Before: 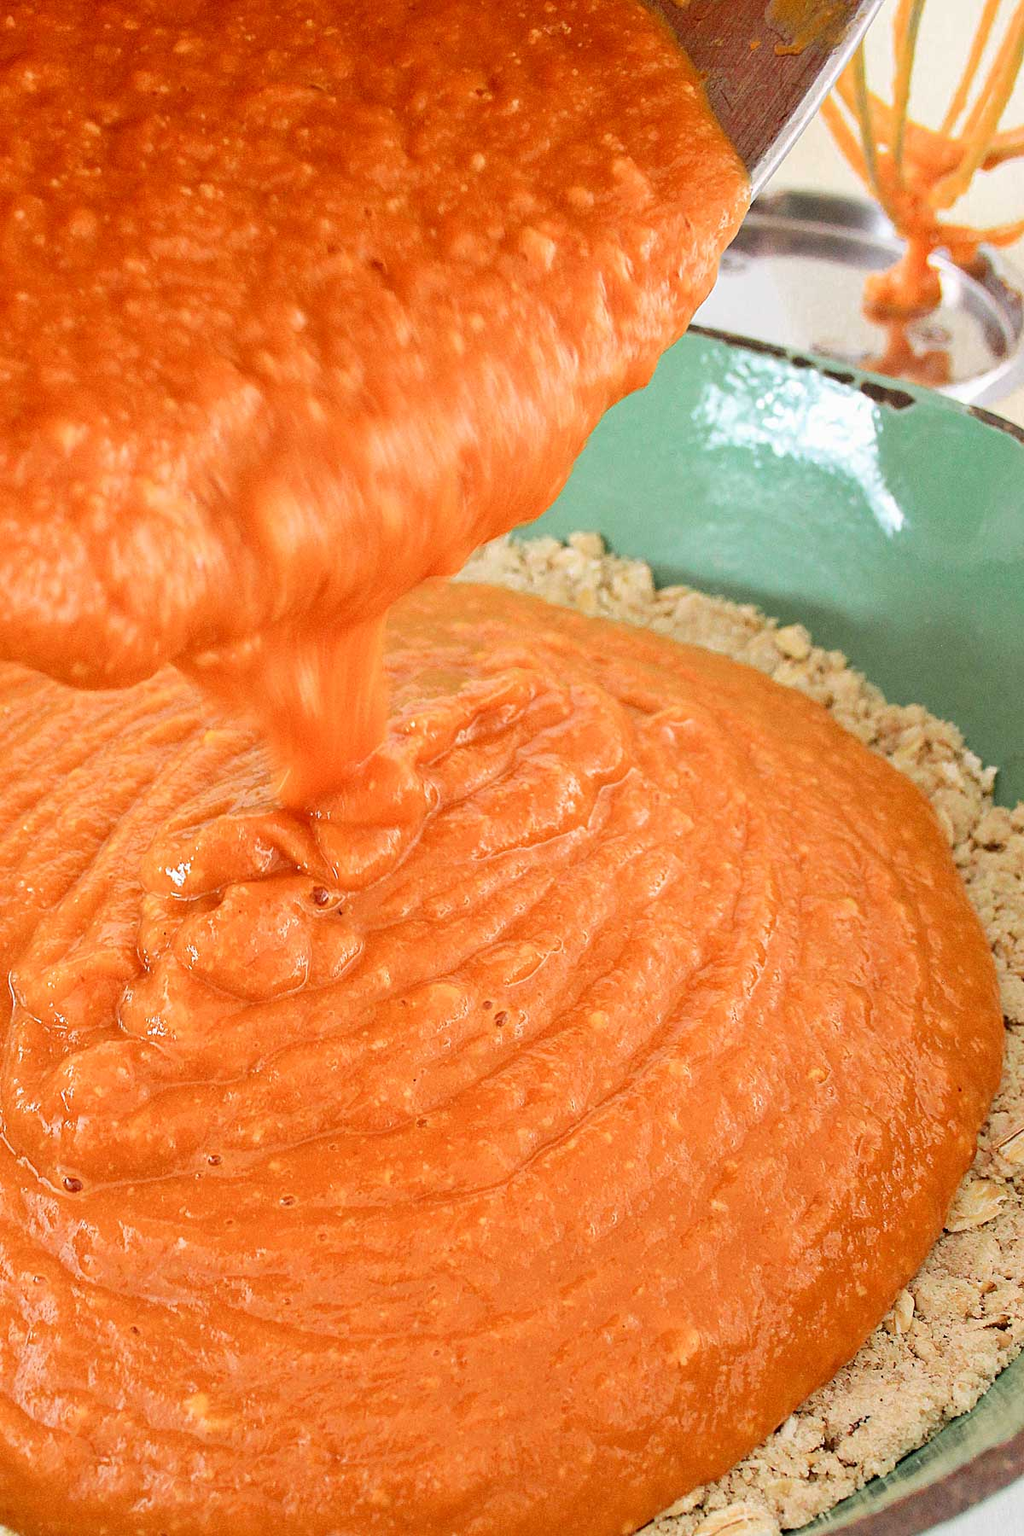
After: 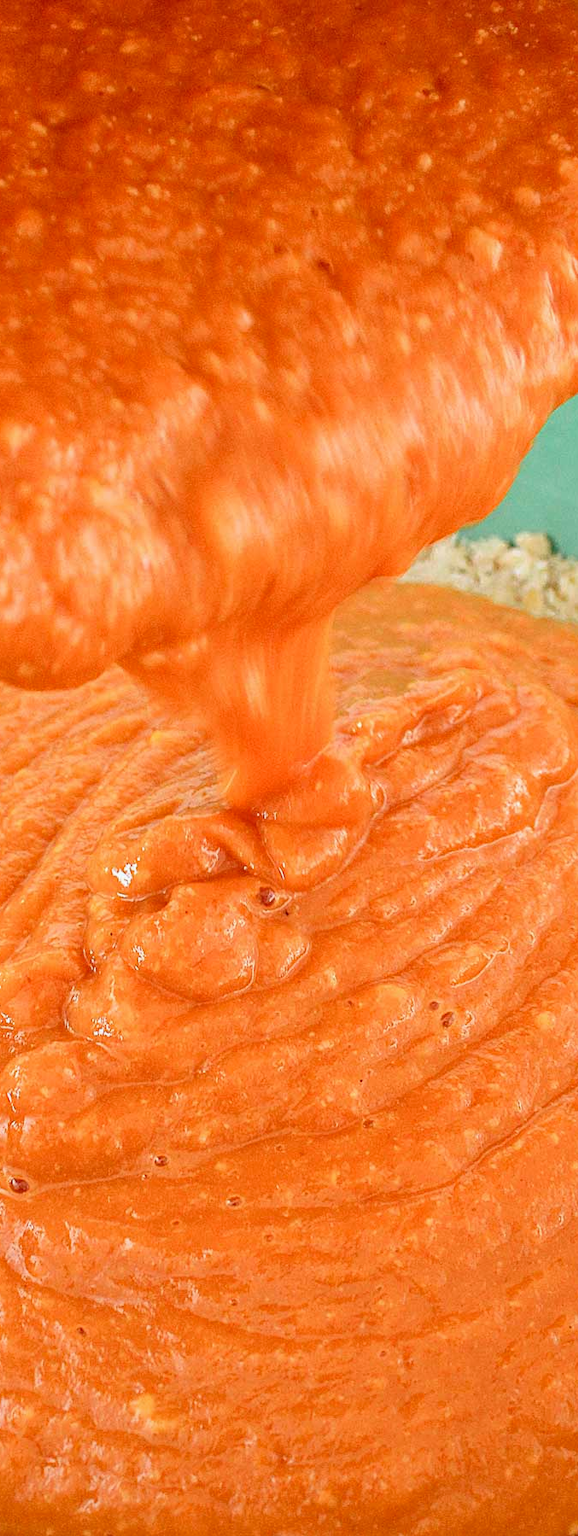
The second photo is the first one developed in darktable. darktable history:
haze removal: compatibility mode true, adaptive false
crop: left 5.297%, right 38.159%
local contrast: highlights 46%, shadows 7%, detail 99%
